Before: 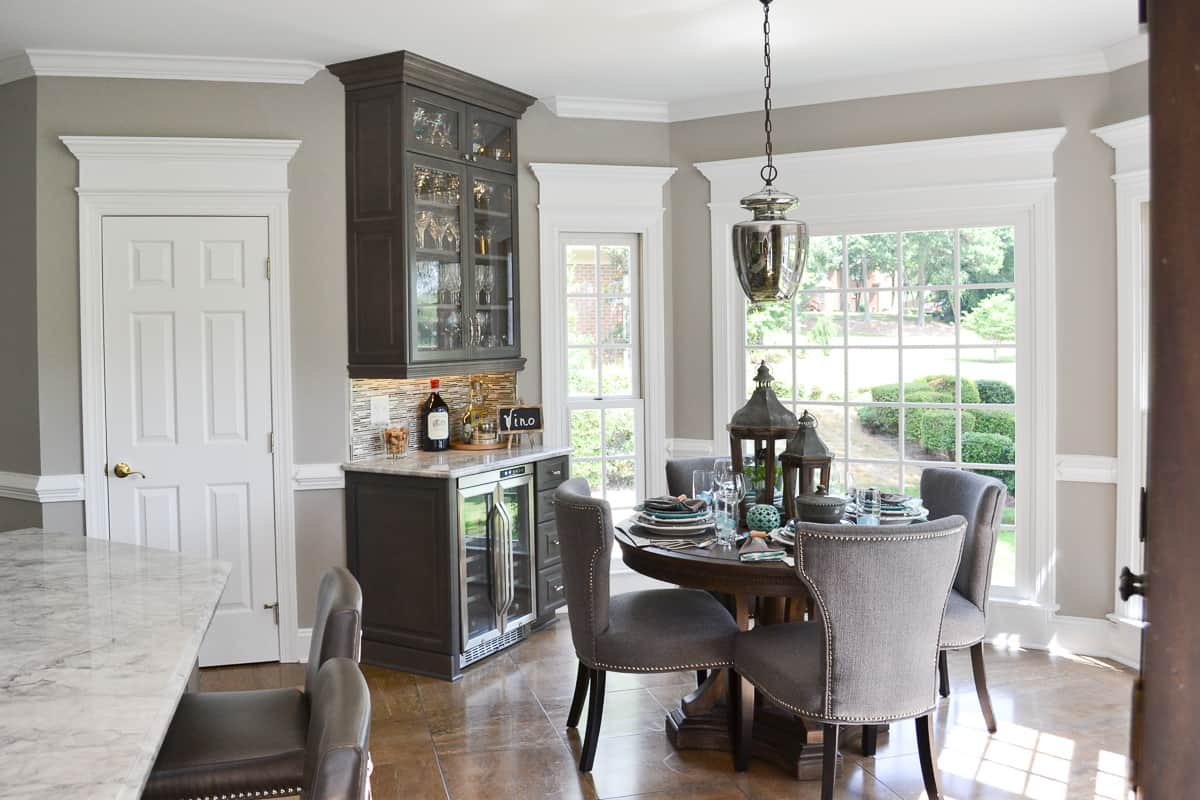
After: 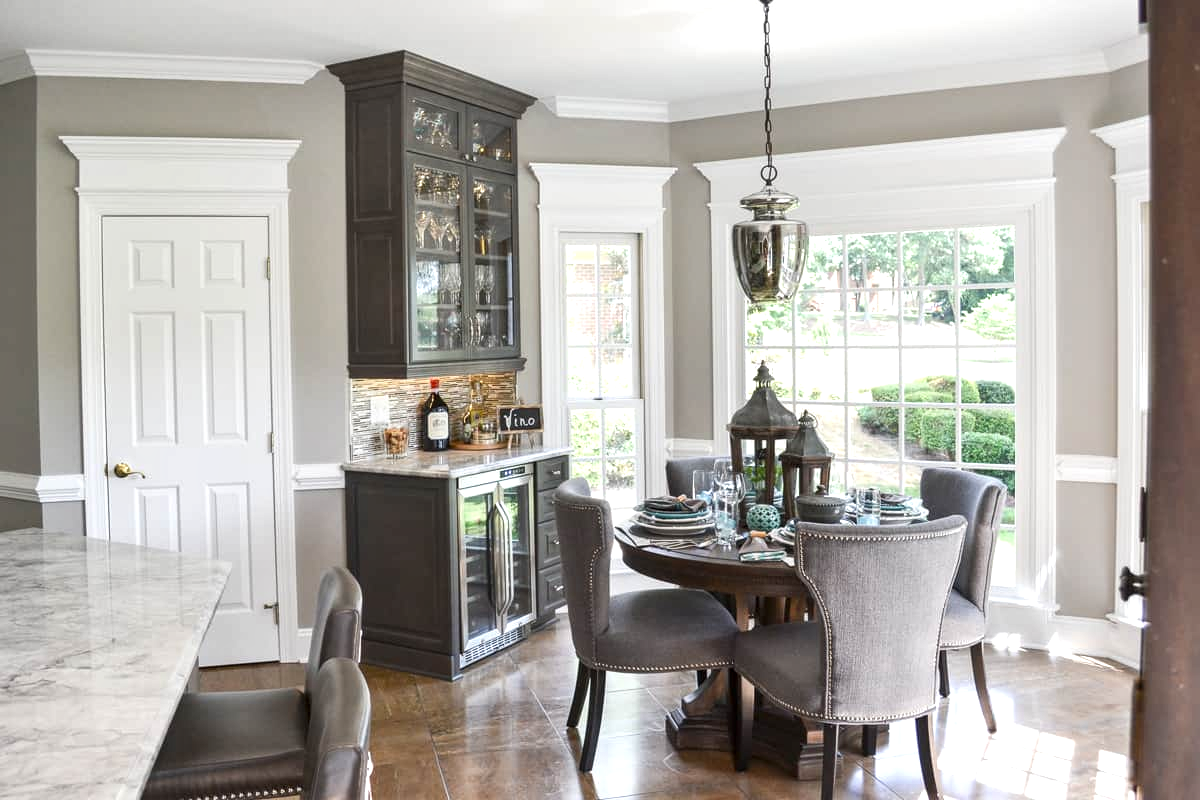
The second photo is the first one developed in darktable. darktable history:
exposure: exposure 0.347 EV, compensate highlight preservation false
local contrast: on, module defaults
contrast brightness saturation: saturation -0.049
